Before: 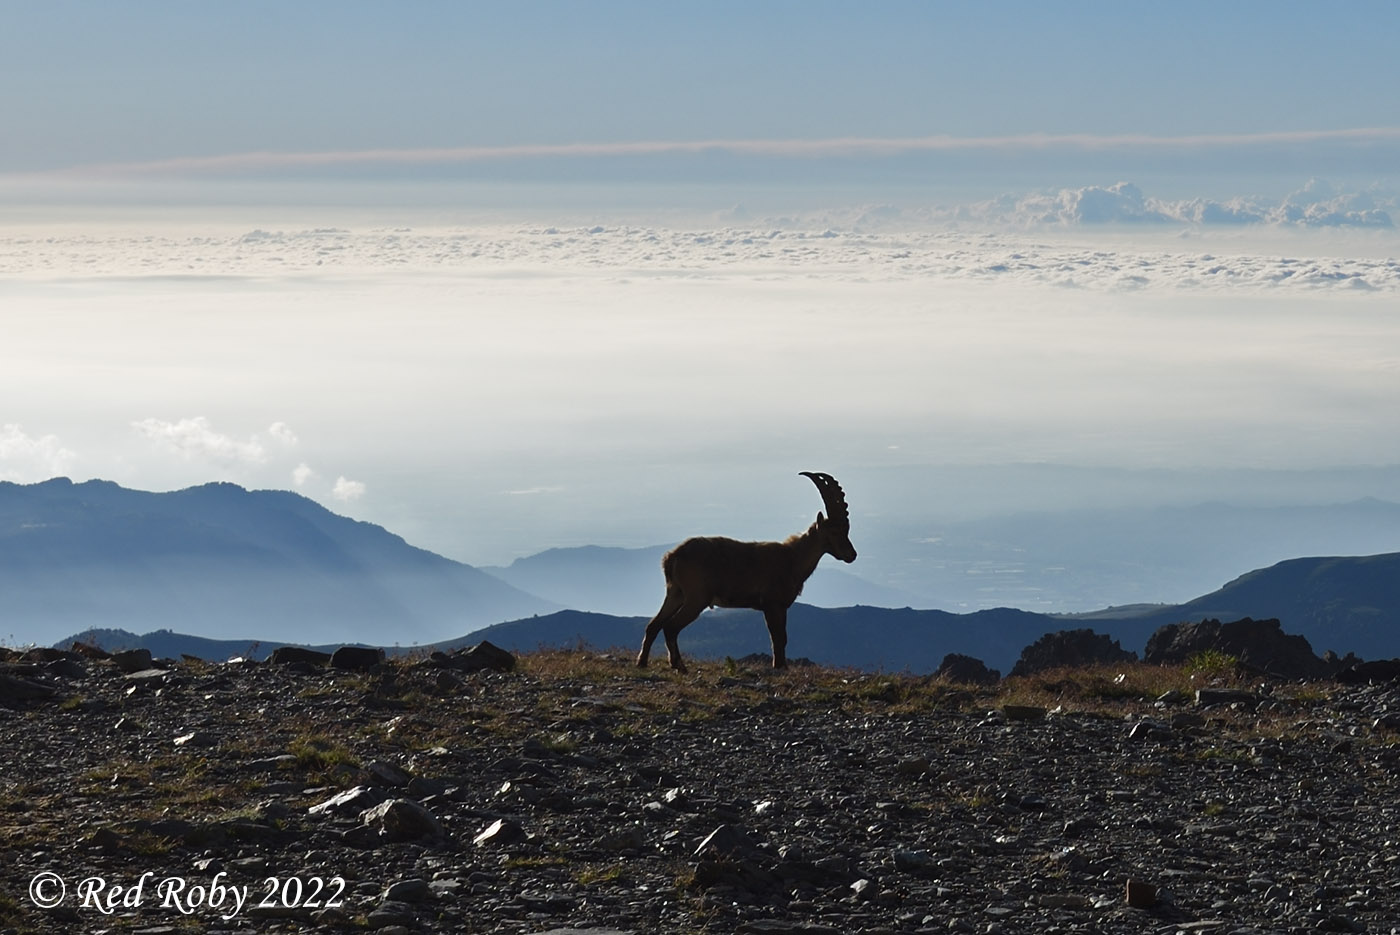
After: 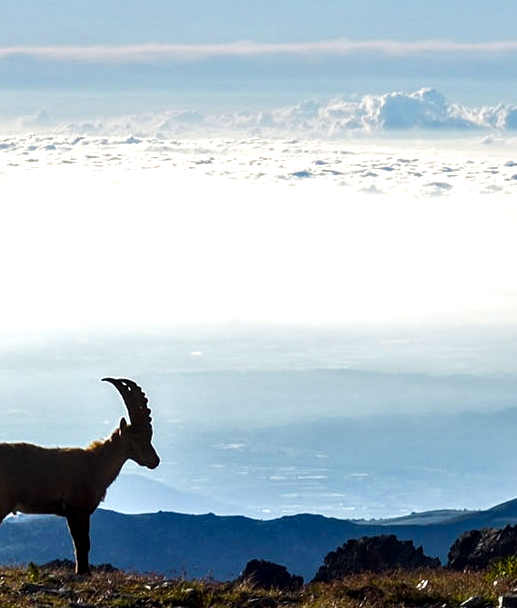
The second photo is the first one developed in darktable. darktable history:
exposure: compensate exposure bias true, compensate highlight preservation false
color balance rgb: perceptual saturation grading › global saturation 56.27%, perceptual saturation grading › highlights -50.255%, perceptual saturation grading › mid-tones 39.984%, perceptual saturation grading › shadows 30.144%, perceptual brilliance grading › mid-tones 9.358%, perceptual brilliance grading › shadows 14.484%
tone equalizer: -8 EV -0.768 EV, -7 EV -0.706 EV, -6 EV -0.577 EV, -5 EV -0.412 EV, -3 EV 0.391 EV, -2 EV 0.6 EV, -1 EV 0.683 EV, +0 EV 0.725 EV, edges refinement/feathering 500, mask exposure compensation -1.57 EV, preserve details no
crop and rotate: left 49.795%, top 10.137%, right 13.234%, bottom 24.73%
local contrast: highlights 65%, shadows 54%, detail 169%, midtone range 0.512
velvia: strength 15.6%
